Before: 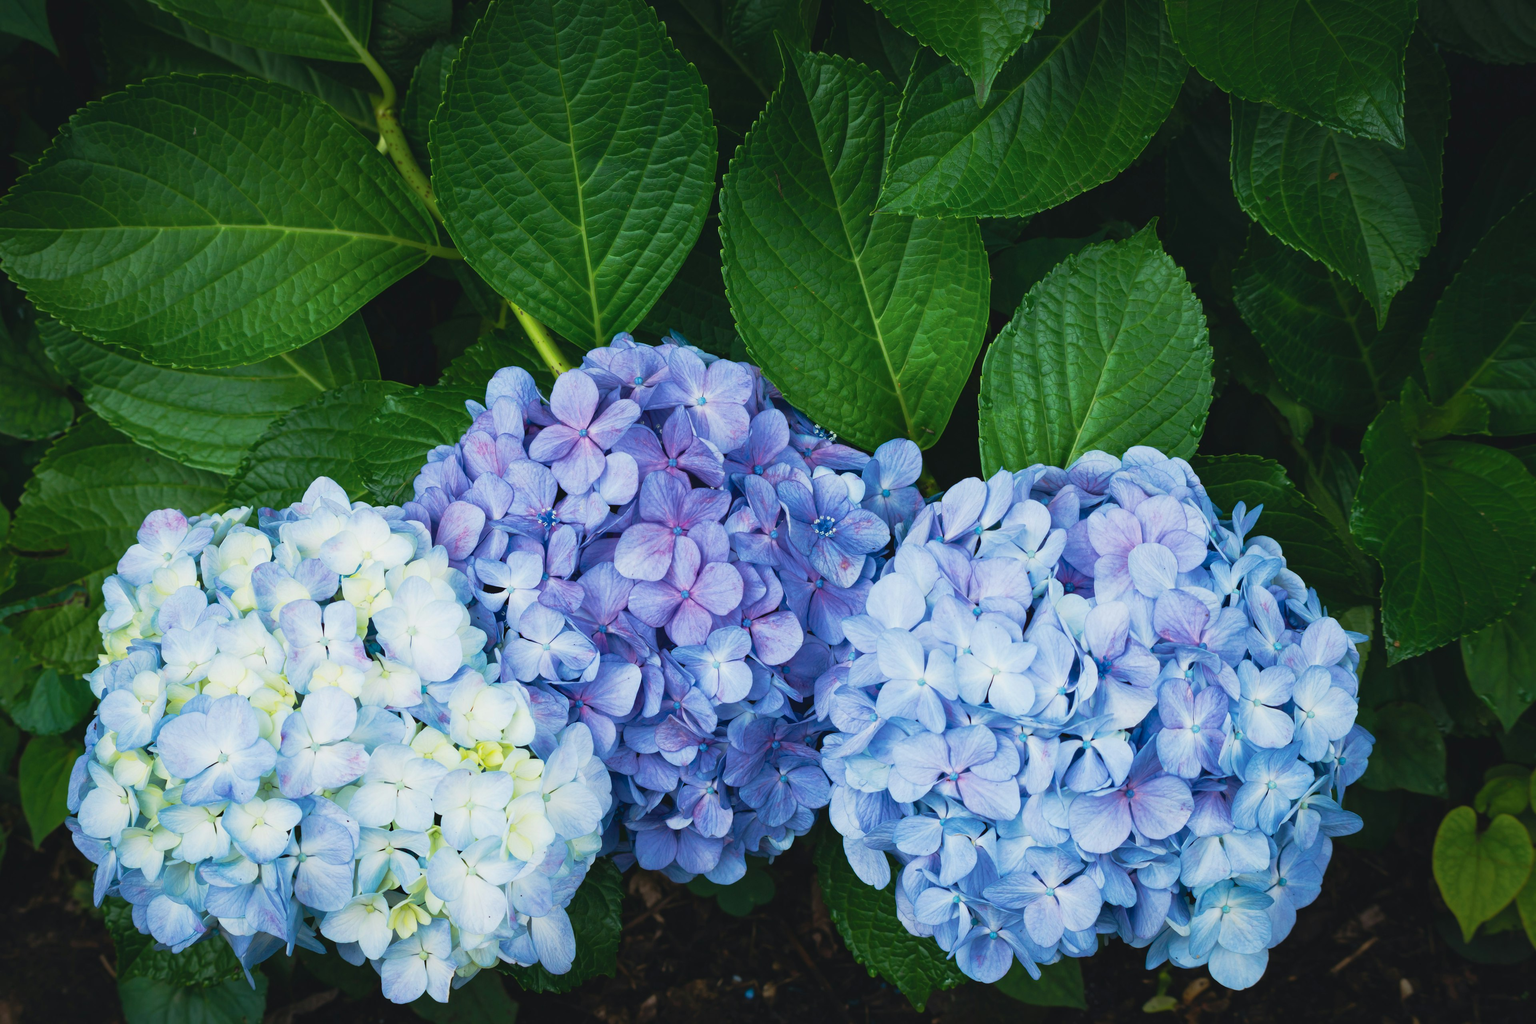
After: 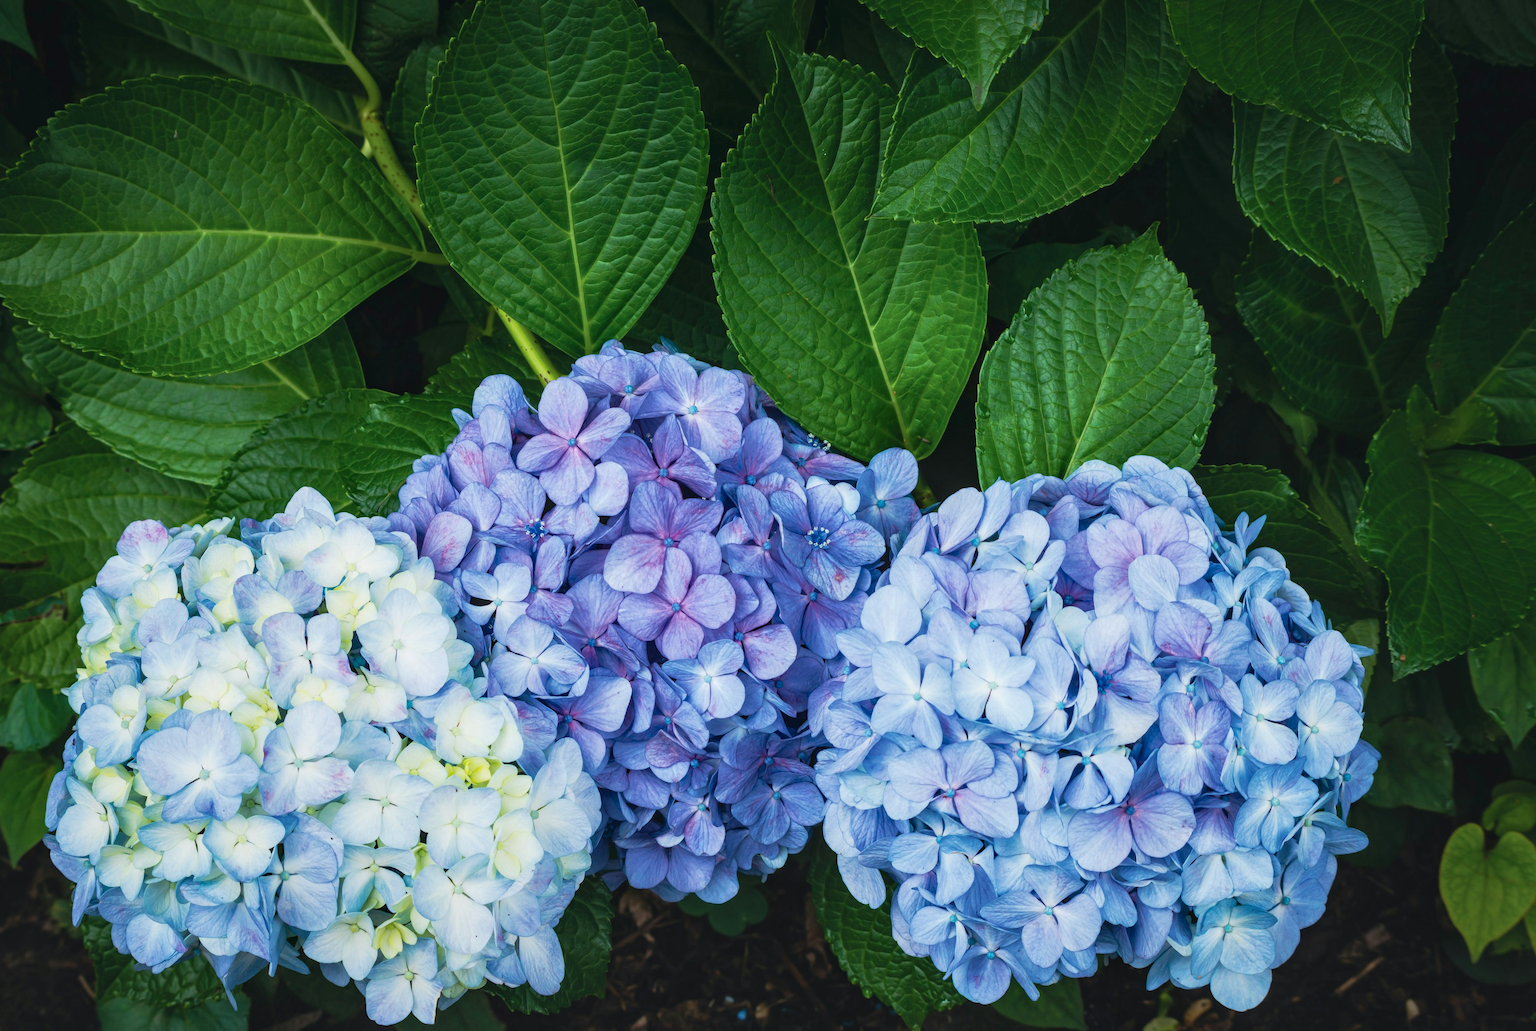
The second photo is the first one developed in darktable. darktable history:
local contrast: on, module defaults
crop and rotate: left 1.523%, right 0.514%, bottom 1.3%
velvia: strength 6.27%
